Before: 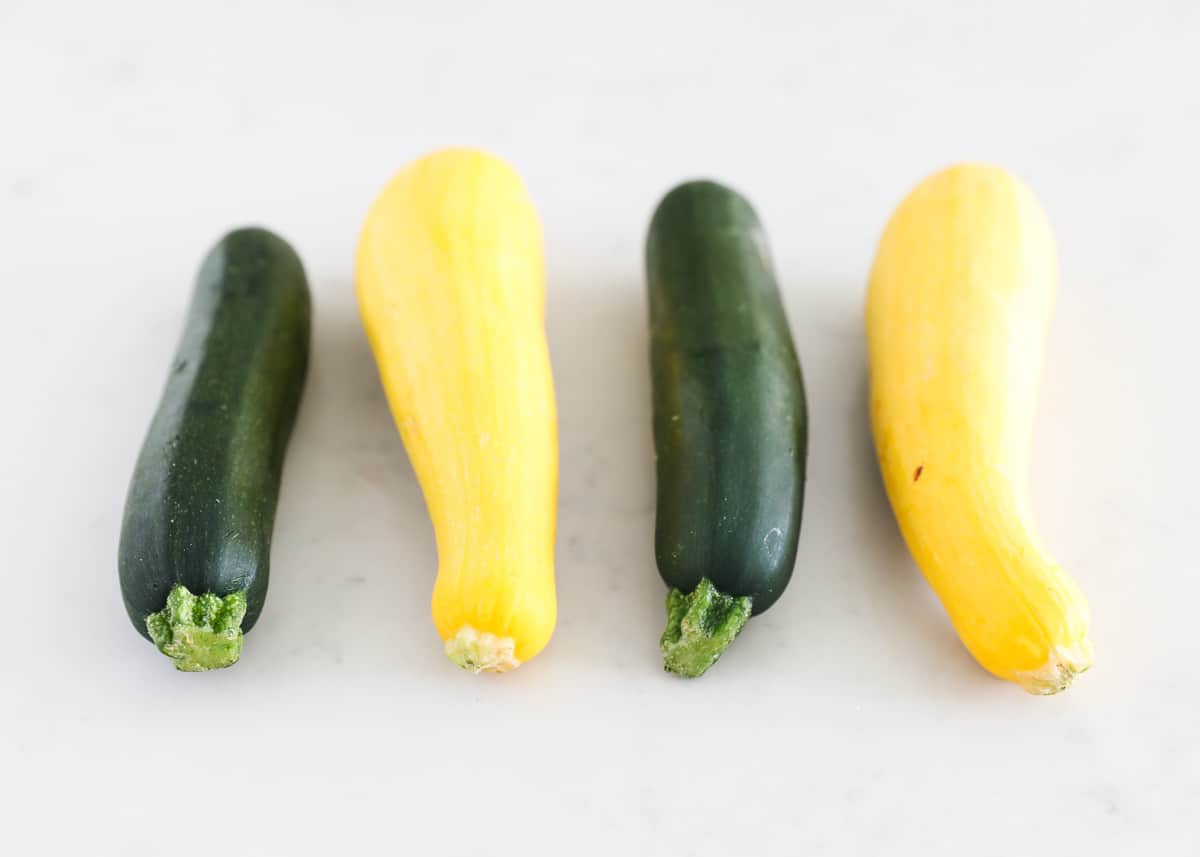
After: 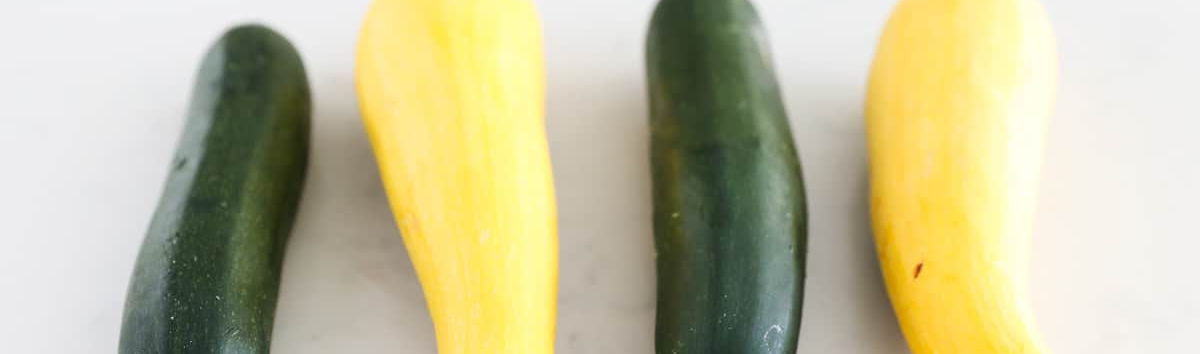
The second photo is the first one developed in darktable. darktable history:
crop and rotate: top 23.694%, bottom 34.911%
